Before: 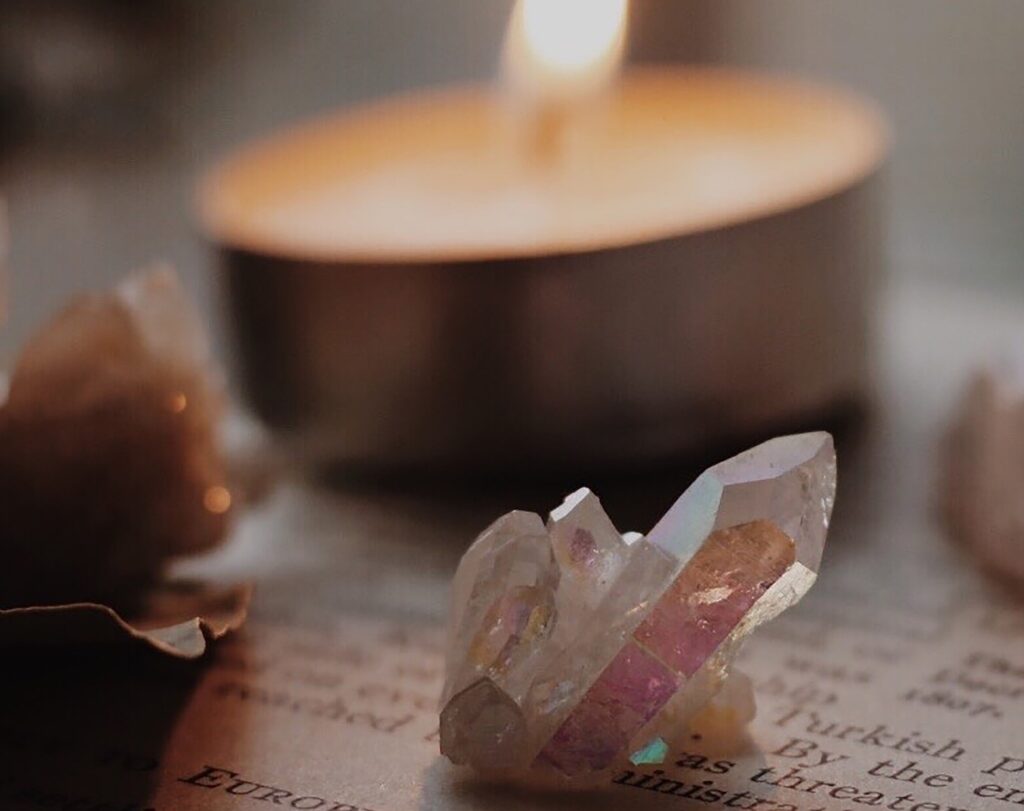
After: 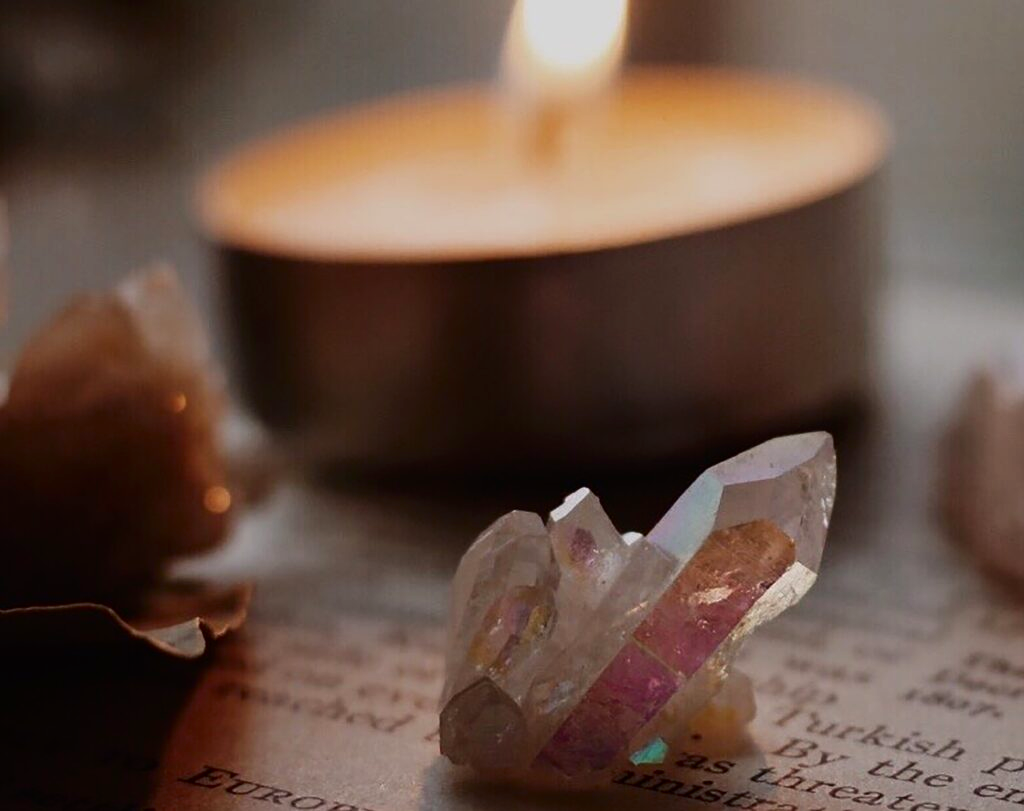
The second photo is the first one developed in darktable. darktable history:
contrast brightness saturation: contrast 0.129, brightness -0.063, saturation 0.154
